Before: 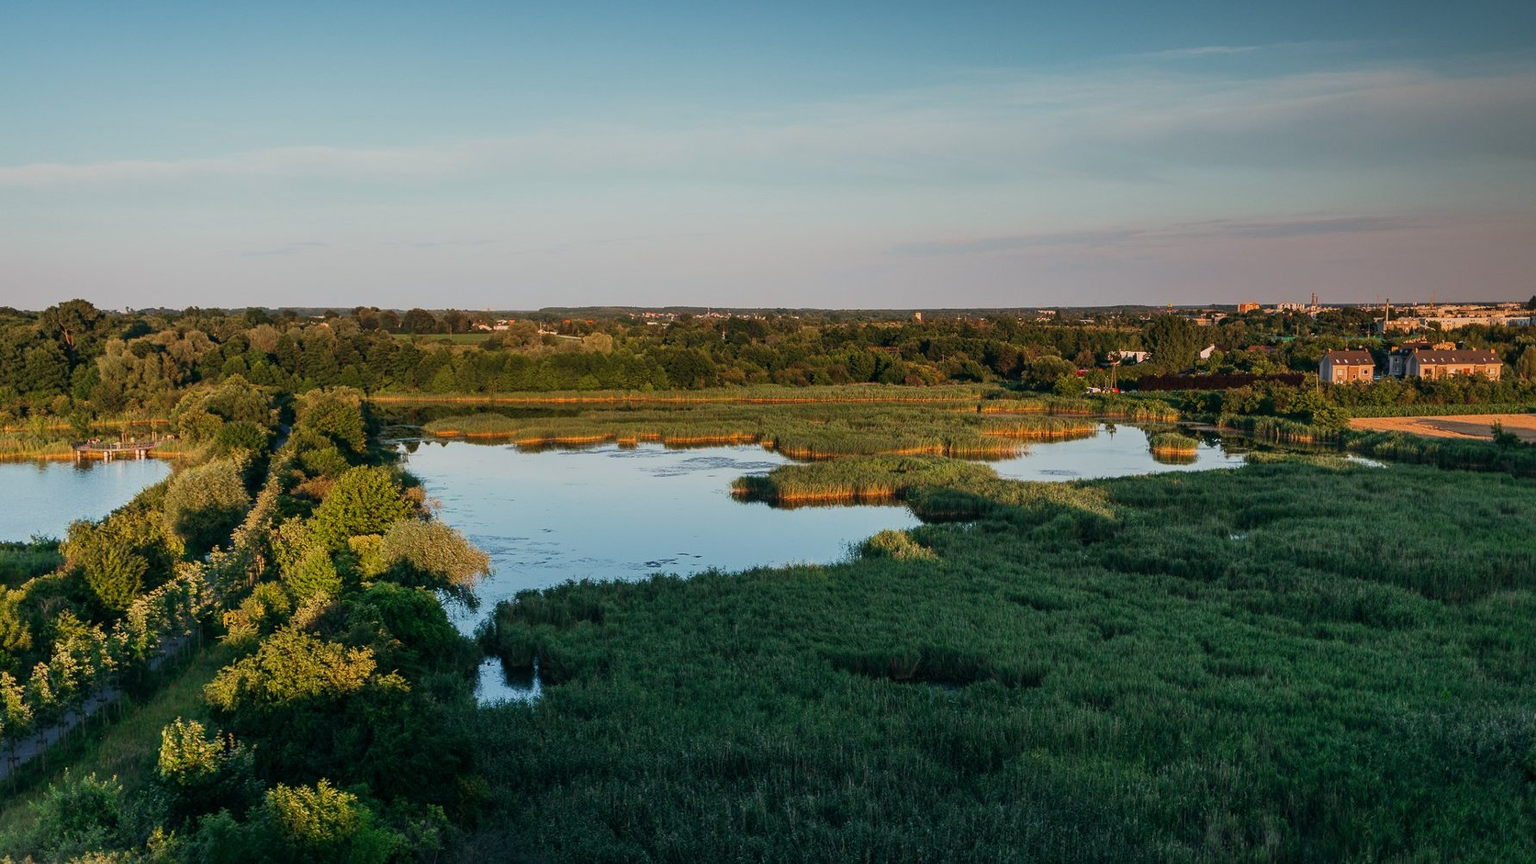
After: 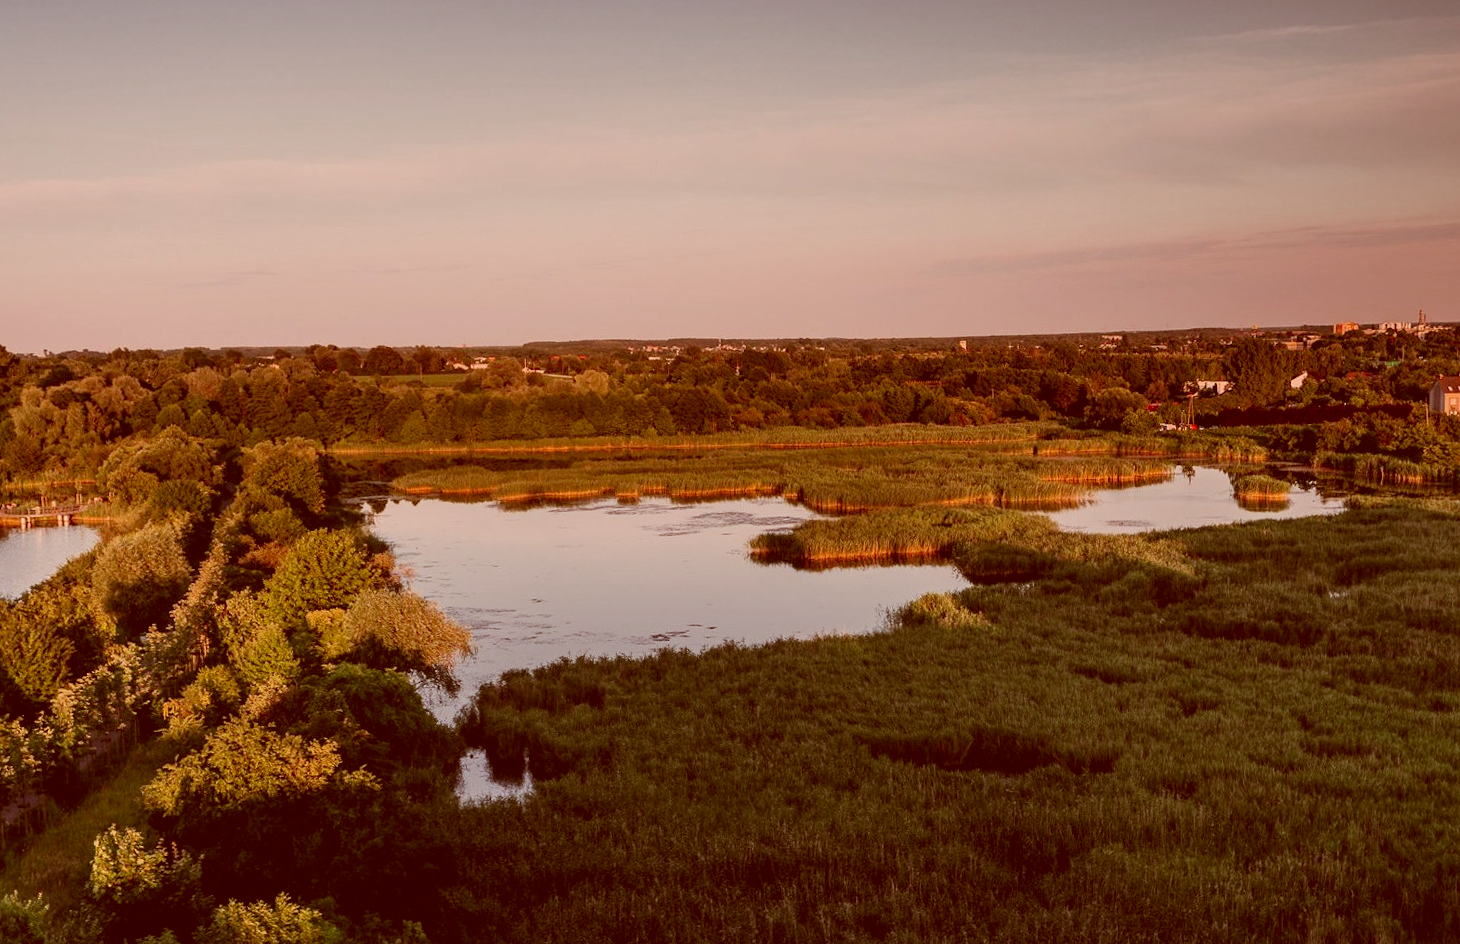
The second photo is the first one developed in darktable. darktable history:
crop and rotate: angle 0.979°, left 4.326%, top 0.542%, right 11.25%, bottom 2.37%
color correction: highlights a* 9.48, highlights b* 8.72, shadows a* 39.39, shadows b* 39.91, saturation 0.802
